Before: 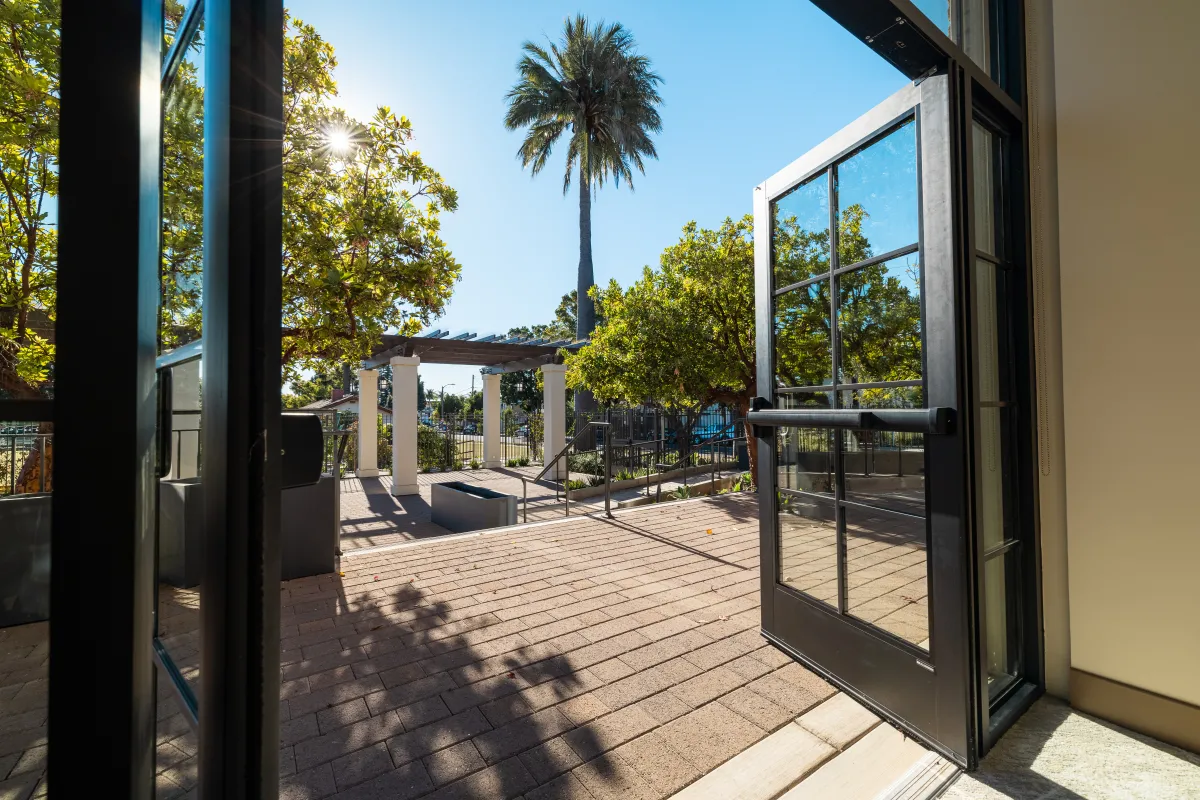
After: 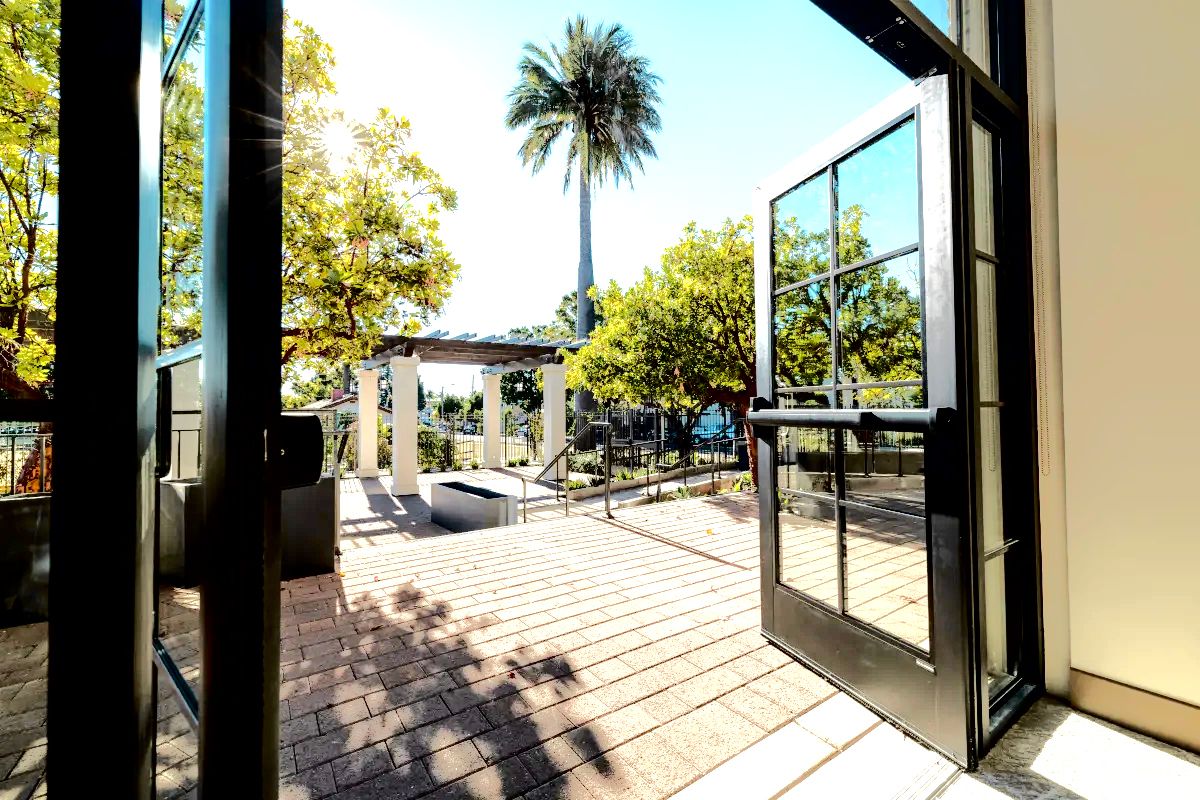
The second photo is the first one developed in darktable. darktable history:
color zones: curves: ch1 [(0, 0.469) (0.01, 0.469) (0.12, 0.446) (0.248, 0.469) (0.5, 0.5) (0.748, 0.5) (0.99, 0.469) (1, 0.469)]
tone curve: curves: ch0 [(0.003, 0) (0.066, 0.031) (0.163, 0.112) (0.264, 0.238) (0.395, 0.421) (0.517, 0.56) (0.684, 0.734) (0.791, 0.814) (1, 1)]; ch1 [(0, 0) (0.164, 0.115) (0.337, 0.332) (0.39, 0.398) (0.464, 0.461) (0.501, 0.5) (0.507, 0.5) (0.534, 0.532) (0.577, 0.59) (0.652, 0.681) (0.733, 0.749) (0.811, 0.796) (1, 1)]; ch2 [(0, 0) (0.337, 0.382) (0.464, 0.476) (0.501, 0.502) (0.527, 0.54) (0.551, 0.565) (0.6, 0.59) (0.687, 0.675) (1, 1)], color space Lab, independent channels, preserve colors none
tone equalizer: -8 EV -0.525 EV, -7 EV -0.348 EV, -6 EV -0.094 EV, -5 EV 0.42 EV, -4 EV 0.946 EV, -3 EV 0.786 EV, -2 EV -0.006 EV, -1 EV 0.142 EV, +0 EV -0.035 EV, edges refinement/feathering 500, mask exposure compensation -1.57 EV, preserve details no
exposure: black level correction 0.01, exposure 1 EV, compensate exposure bias true, compensate highlight preservation false
